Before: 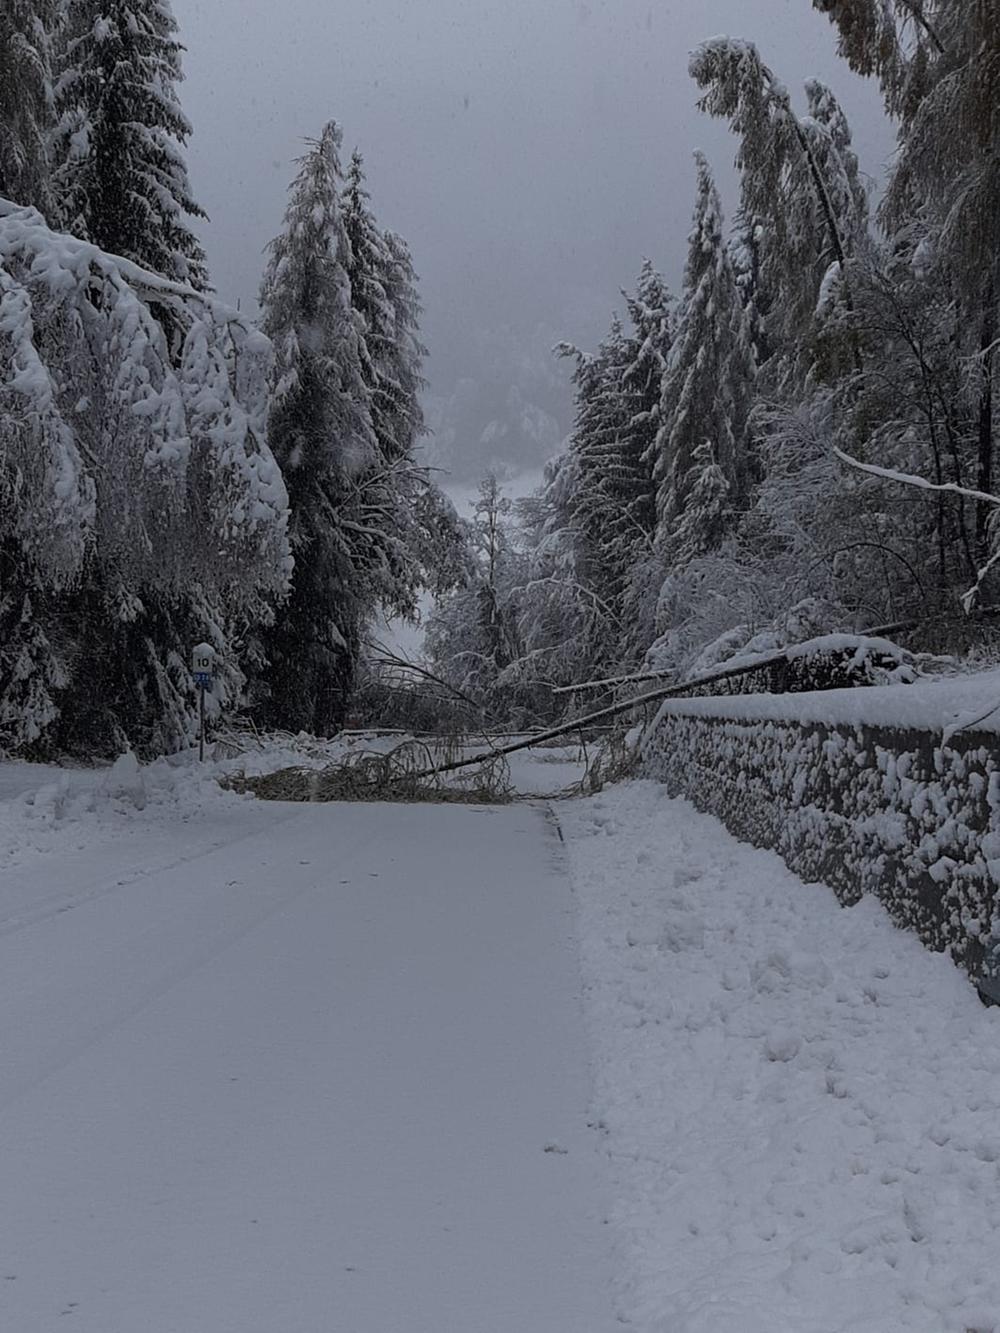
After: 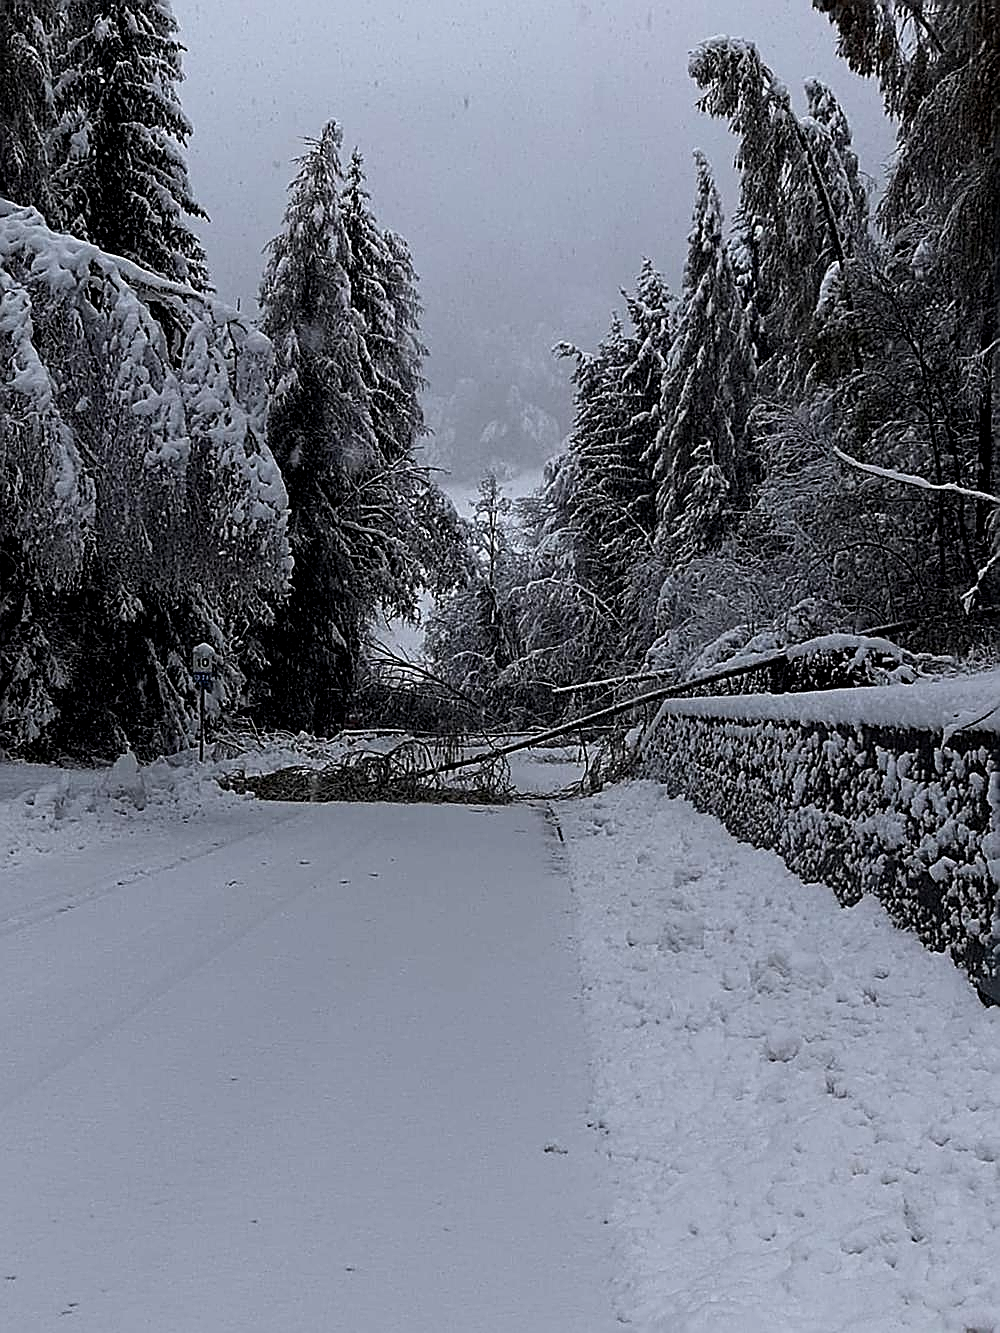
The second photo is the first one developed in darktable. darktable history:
sharpen: radius 1.669, amount 1.304
exposure: black level correction 0.009, exposure 0.016 EV, compensate highlight preservation false
tone equalizer: -8 EV -0.789 EV, -7 EV -0.685 EV, -6 EV -0.59 EV, -5 EV -0.405 EV, -3 EV 0.395 EV, -2 EV 0.6 EV, -1 EV 0.684 EV, +0 EV 0.756 EV, edges refinement/feathering 500, mask exposure compensation -1.57 EV, preserve details no
